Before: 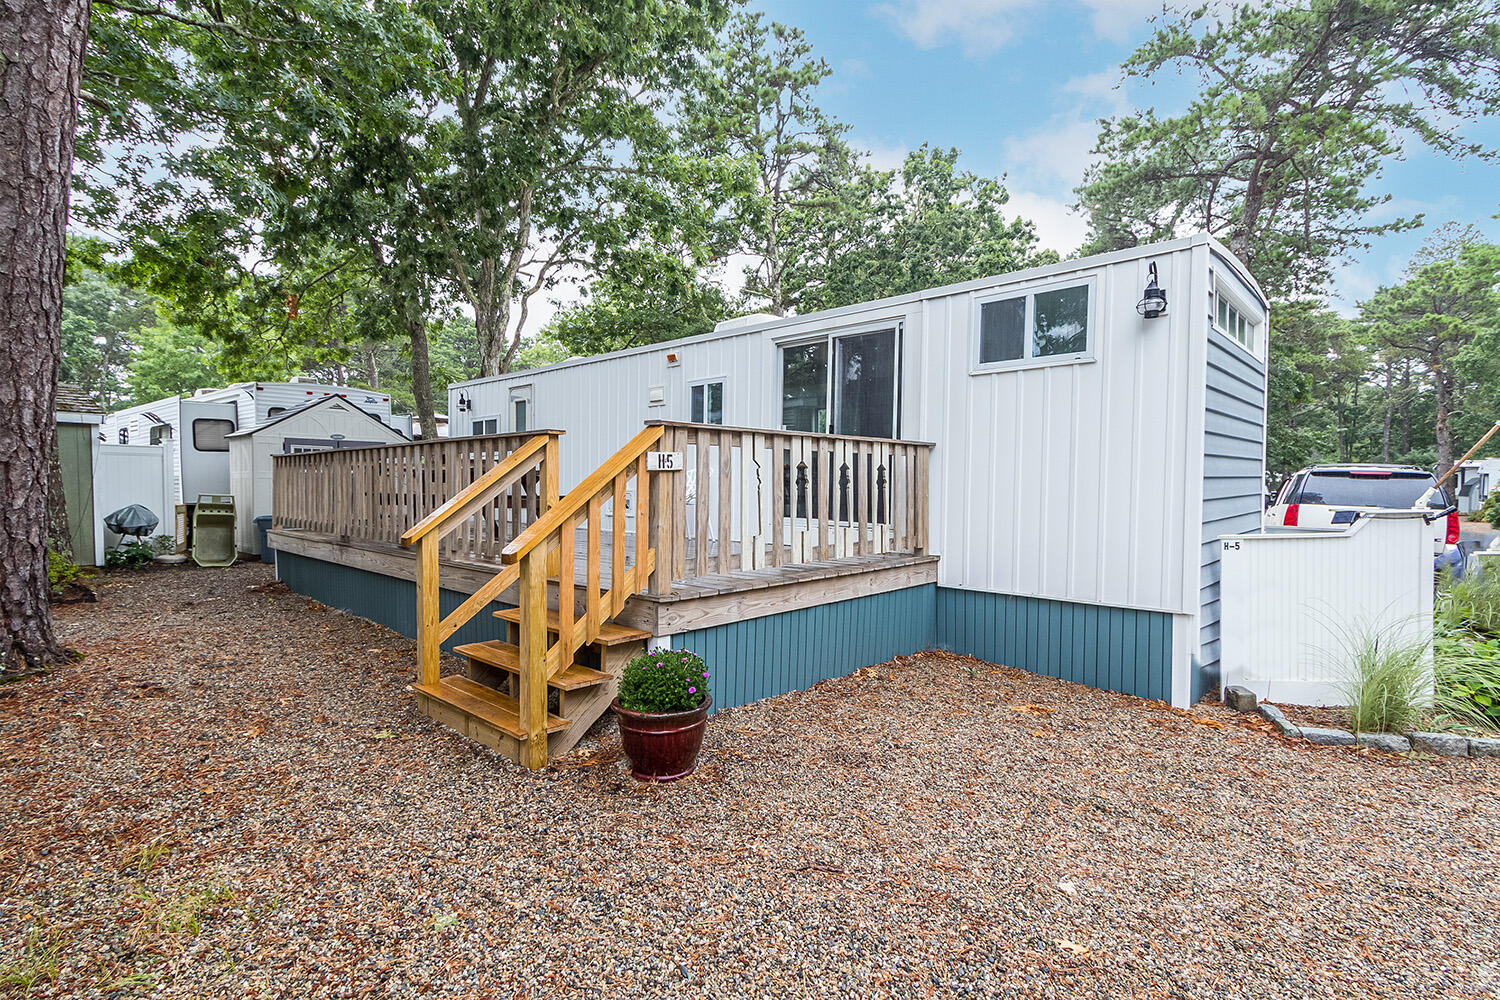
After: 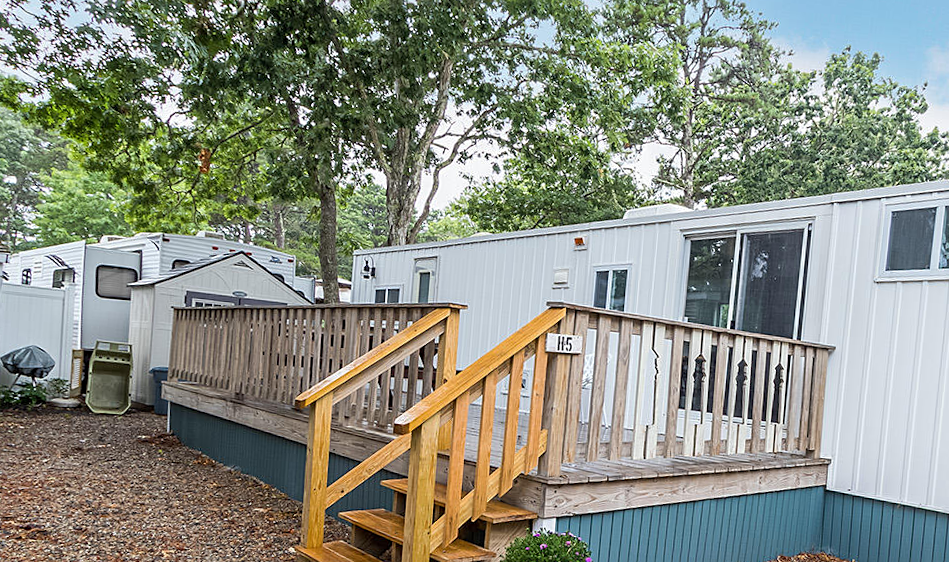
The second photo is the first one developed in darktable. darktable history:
sharpen: amount 0.212
crop and rotate: angle -4.45°, left 2.065%, top 6.709%, right 27.478%, bottom 30.637%
